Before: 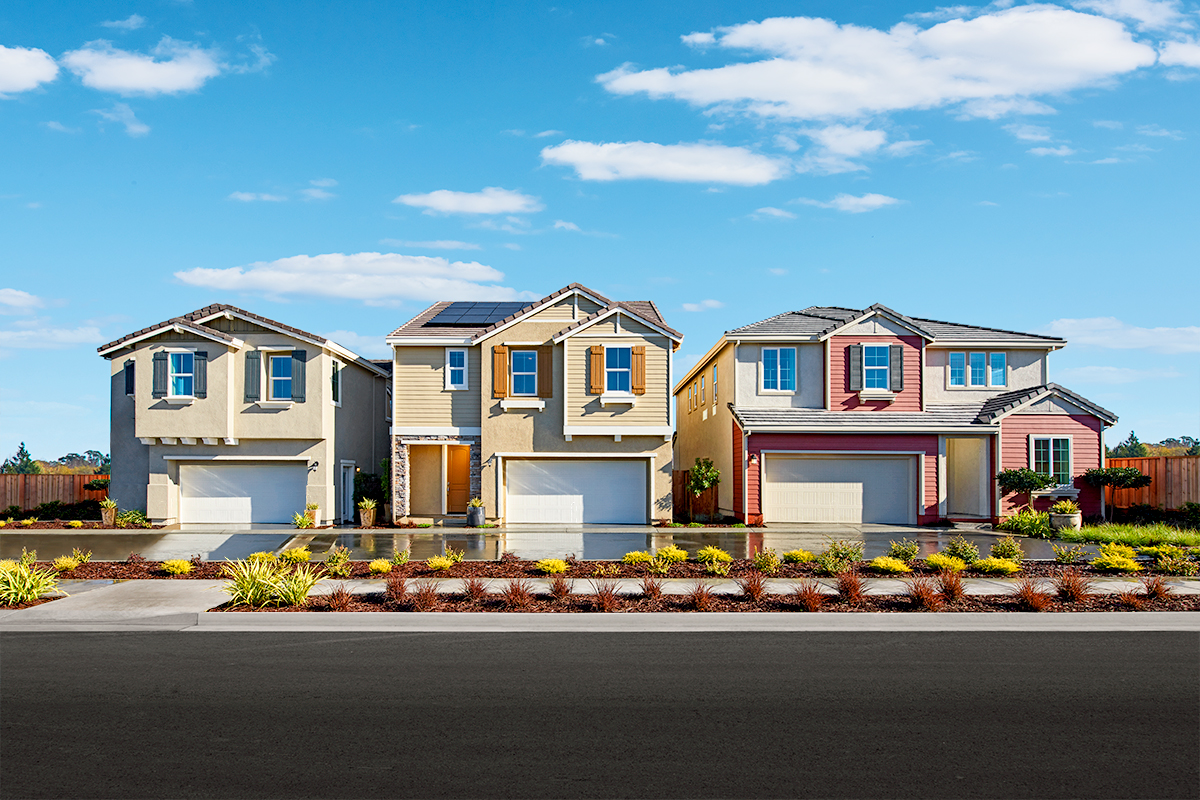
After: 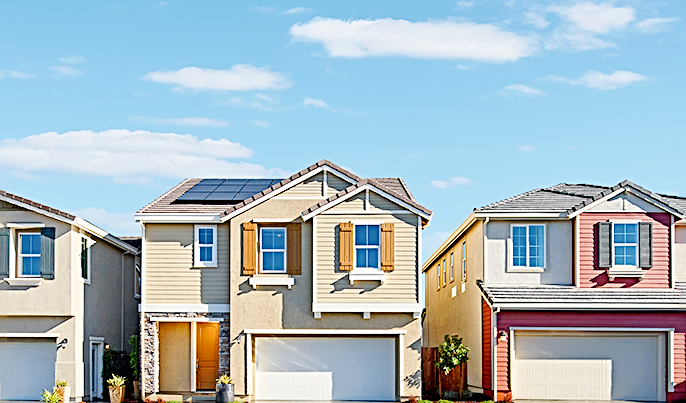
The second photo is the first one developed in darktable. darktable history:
sharpen: radius 2.767
crop: left 20.932%, top 15.471%, right 21.848%, bottom 34.081%
tone curve: curves: ch0 [(0, 0) (0.003, 0.004) (0.011, 0.015) (0.025, 0.033) (0.044, 0.059) (0.069, 0.092) (0.1, 0.132) (0.136, 0.18) (0.177, 0.235) (0.224, 0.297) (0.277, 0.366) (0.335, 0.44) (0.399, 0.52) (0.468, 0.594) (0.543, 0.661) (0.623, 0.727) (0.709, 0.79) (0.801, 0.86) (0.898, 0.928) (1, 1)], preserve colors none
